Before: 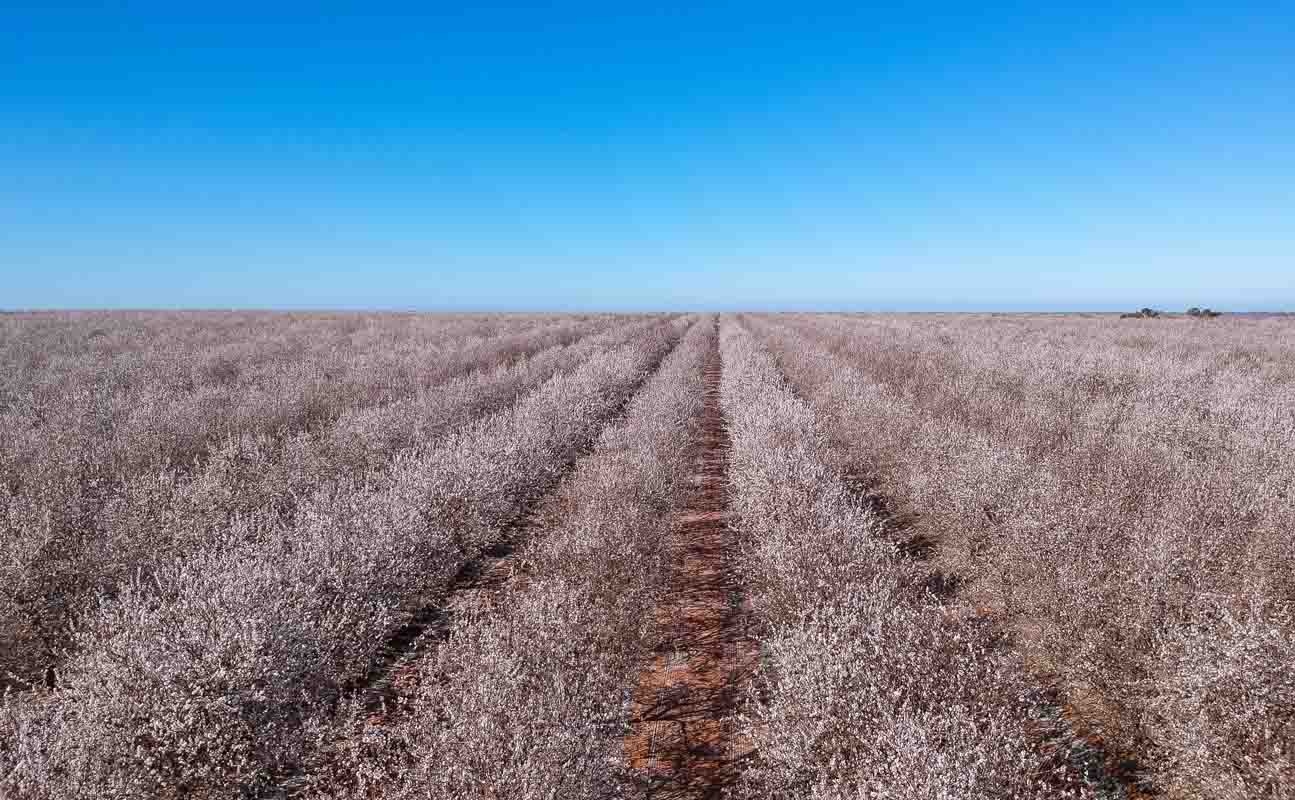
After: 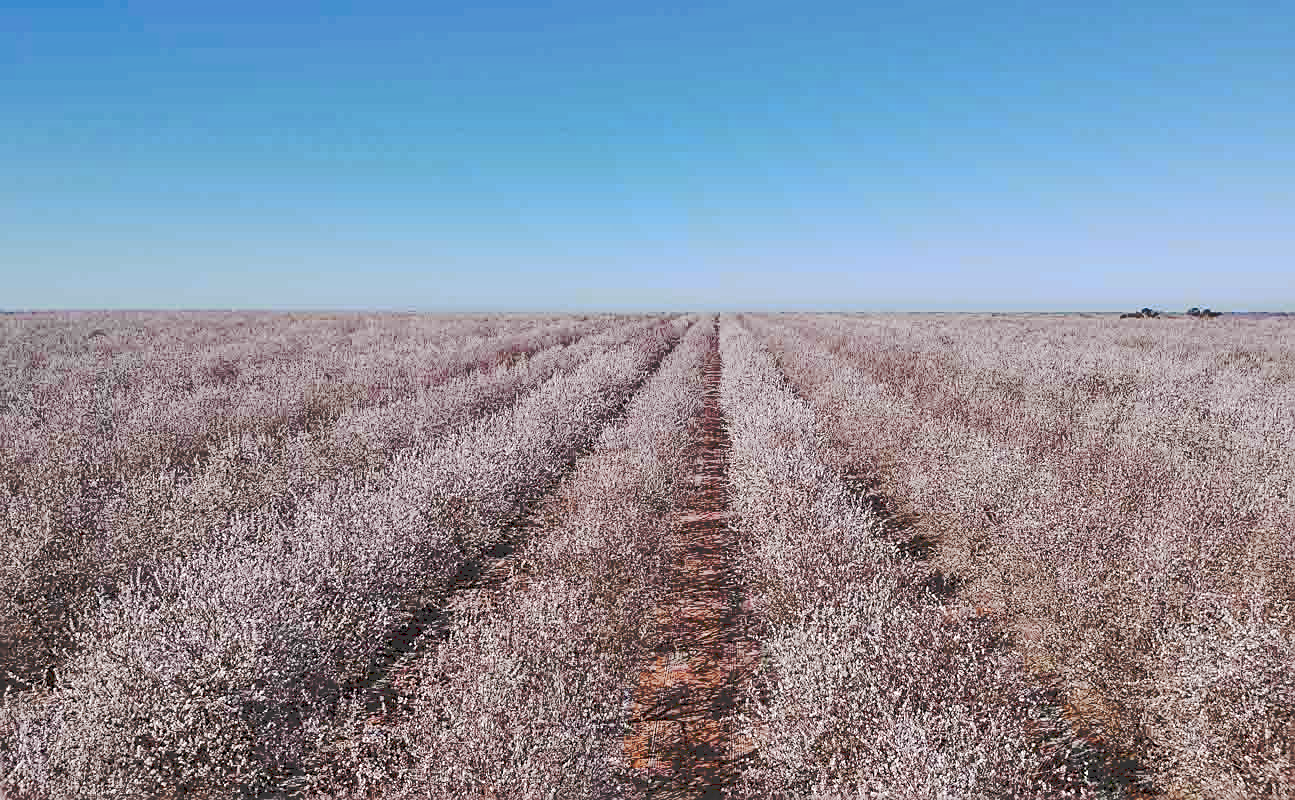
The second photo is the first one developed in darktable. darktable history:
tone curve: curves: ch0 [(0, 0) (0.003, 0.198) (0.011, 0.198) (0.025, 0.198) (0.044, 0.198) (0.069, 0.201) (0.1, 0.202) (0.136, 0.207) (0.177, 0.212) (0.224, 0.222) (0.277, 0.27) (0.335, 0.332) (0.399, 0.422) (0.468, 0.542) (0.543, 0.626) (0.623, 0.698) (0.709, 0.764) (0.801, 0.82) (0.898, 0.863) (1, 1)], preserve colors none
sharpen: on, module defaults
shadows and highlights: shadows 60, soften with gaussian
